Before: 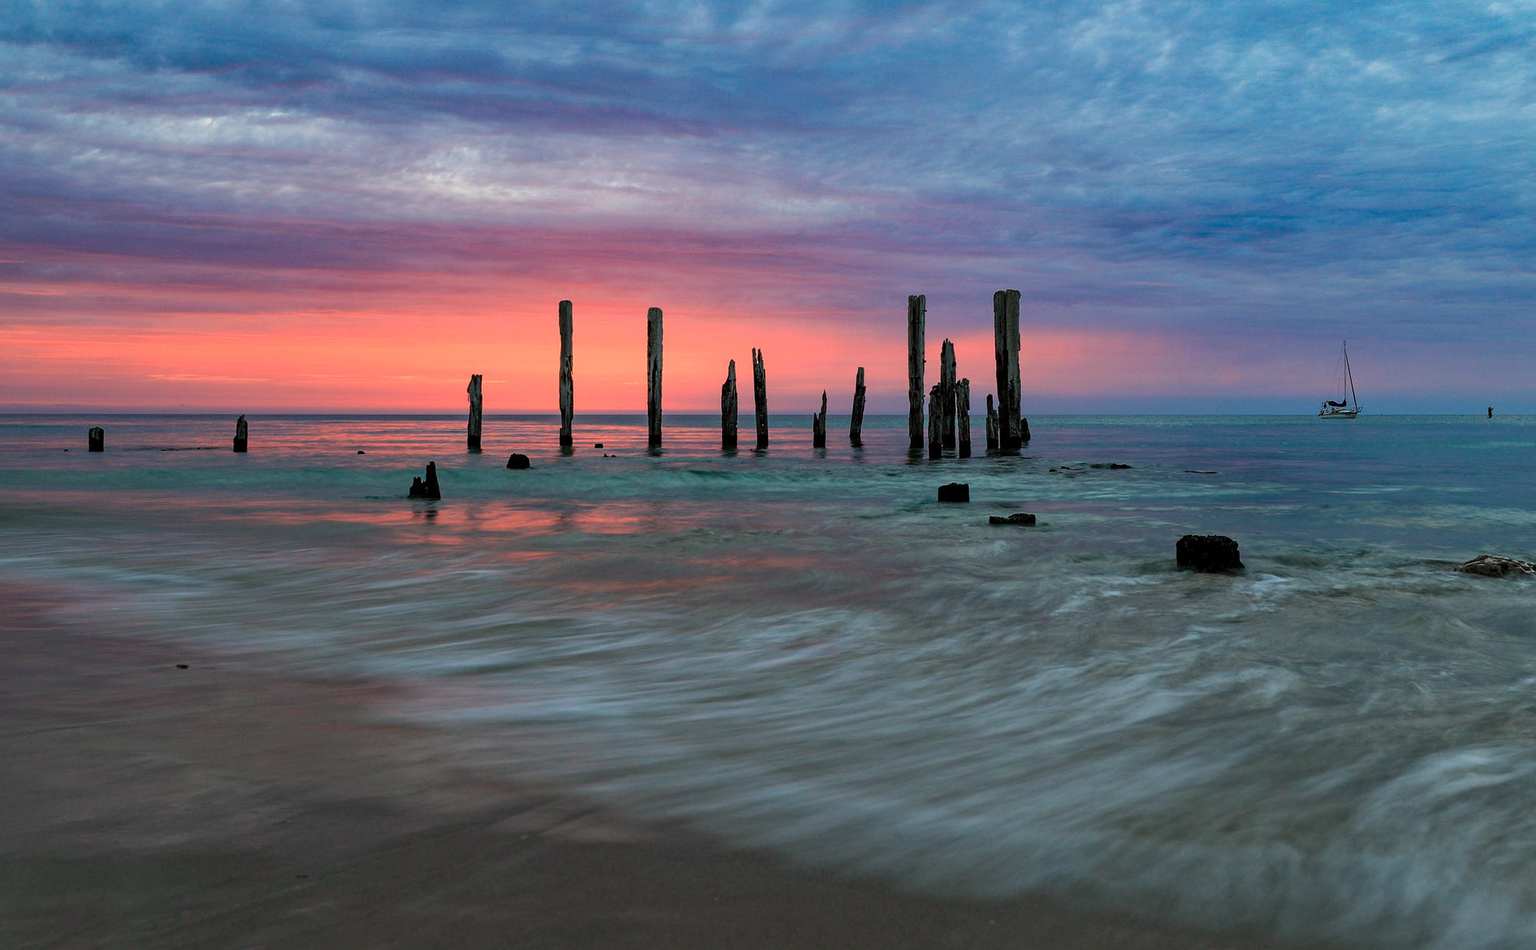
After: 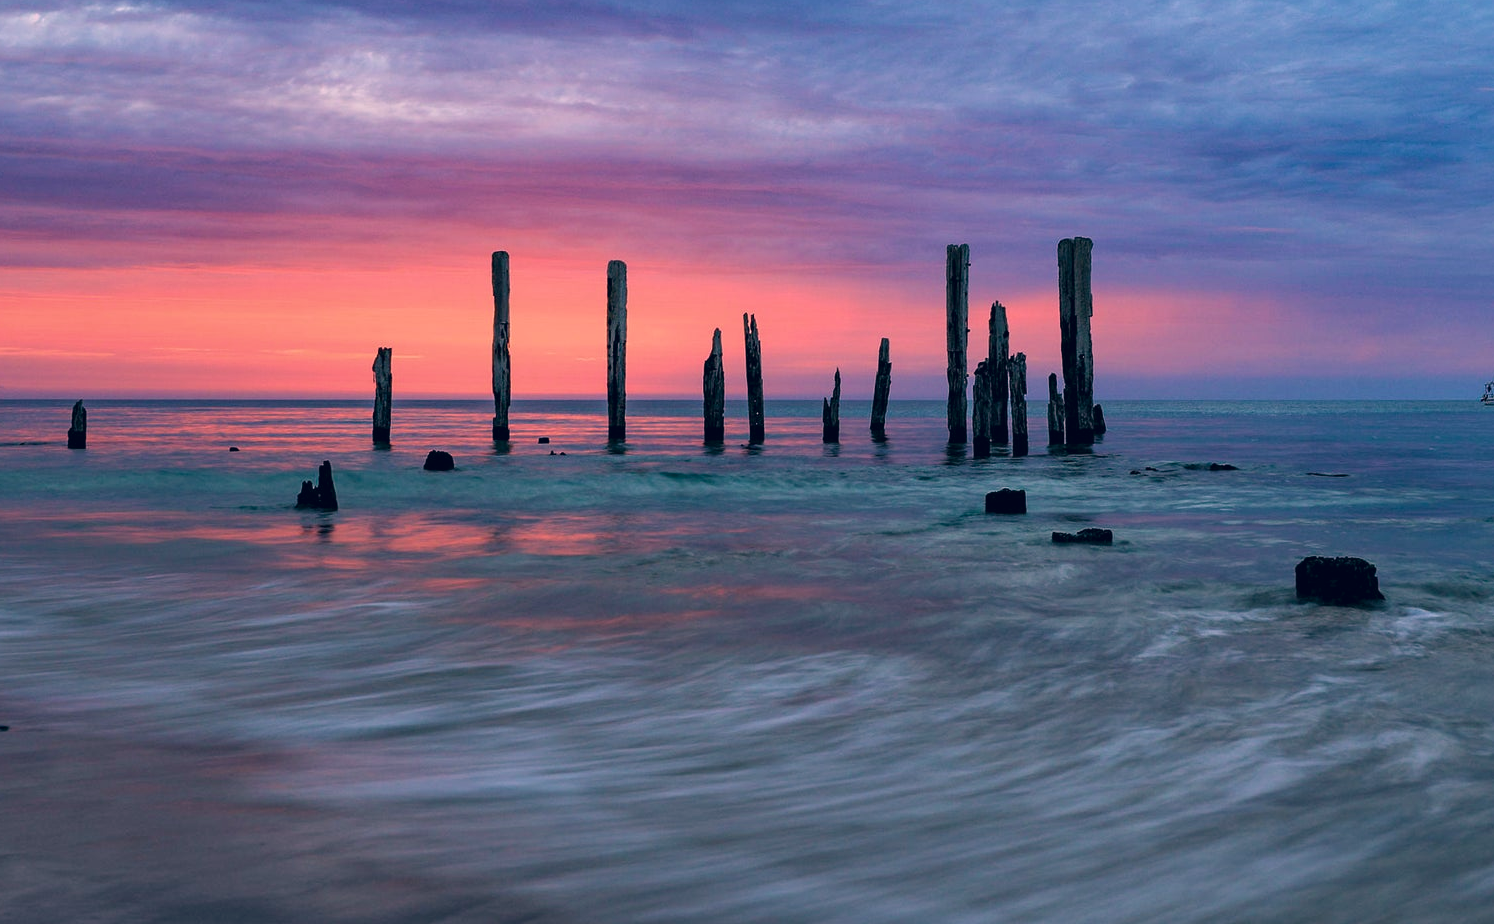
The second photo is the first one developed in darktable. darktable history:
crop and rotate: left 11.831%, top 11.346%, right 13.429%, bottom 13.899%
color correction: highlights a* 14.46, highlights b* 5.85, shadows a* -5.53, shadows b* -15.24, saturation 0.85
white balance: red 0.967, blue 1.049
velvia: on, module defaults
